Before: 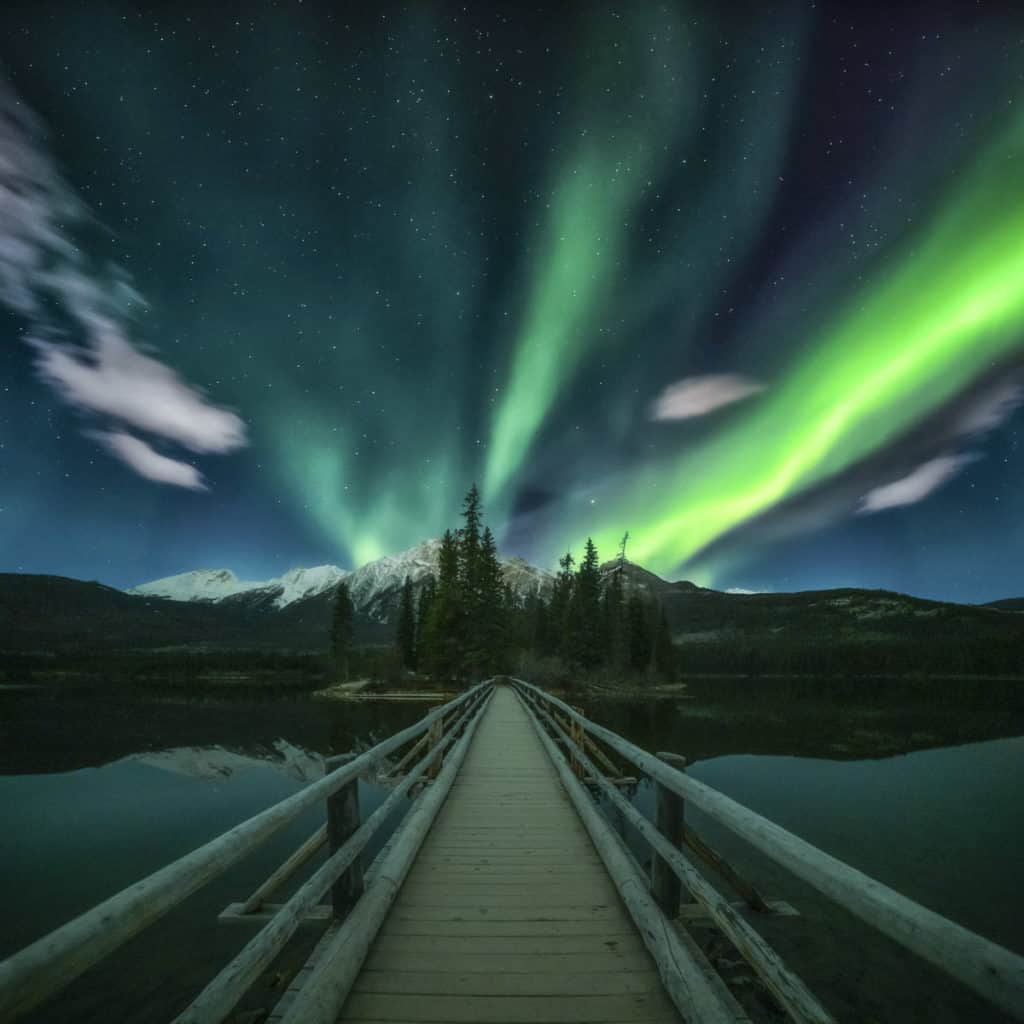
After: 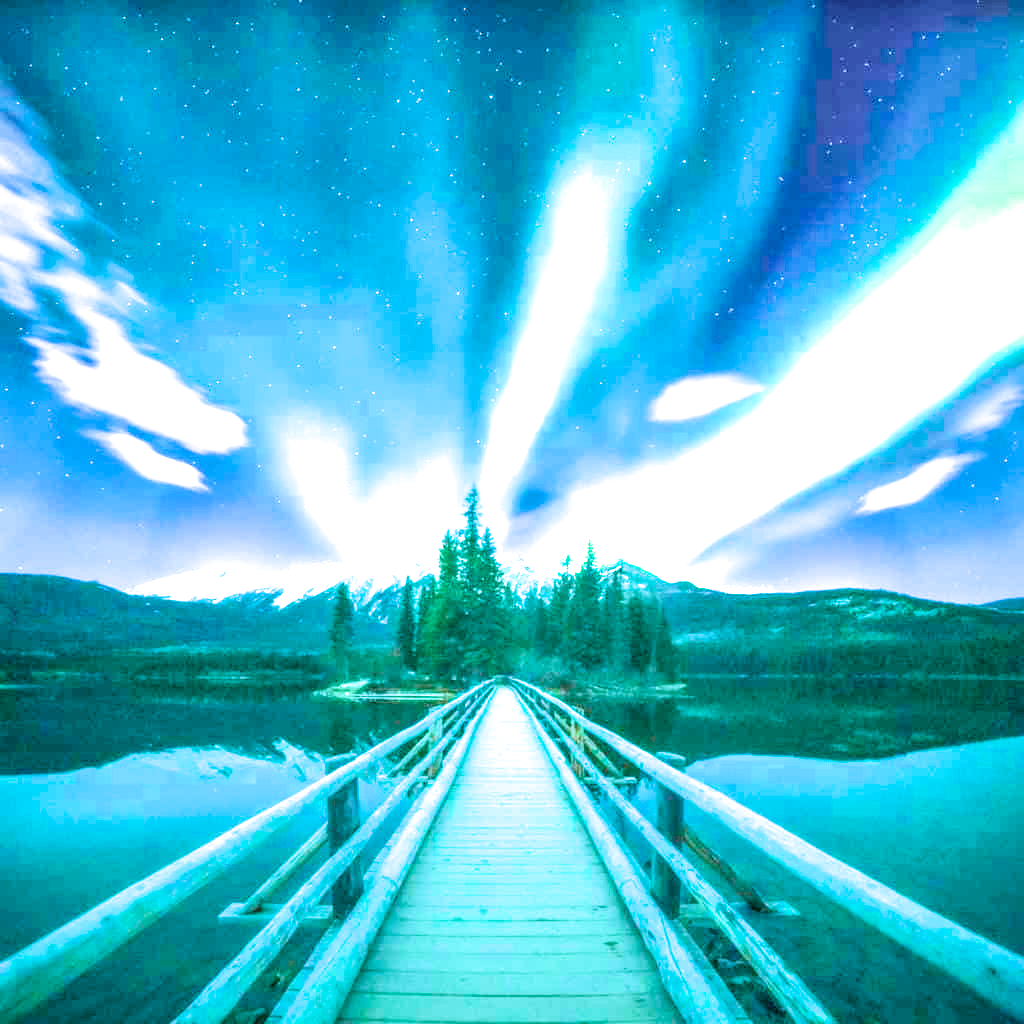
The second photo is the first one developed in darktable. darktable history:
color calibration "scene-referred default": illuminant custom, x 0.432, y 0.395, temperature 3098 K
filmic rgb "scene-referred default": black relative exposure -8.15 EV, white relative exposure 3.76 EV, hardness 4.46
exposure: black level correction 0, exposure 4 EV, compensate exposure bias true, compensate highlight preservation false
